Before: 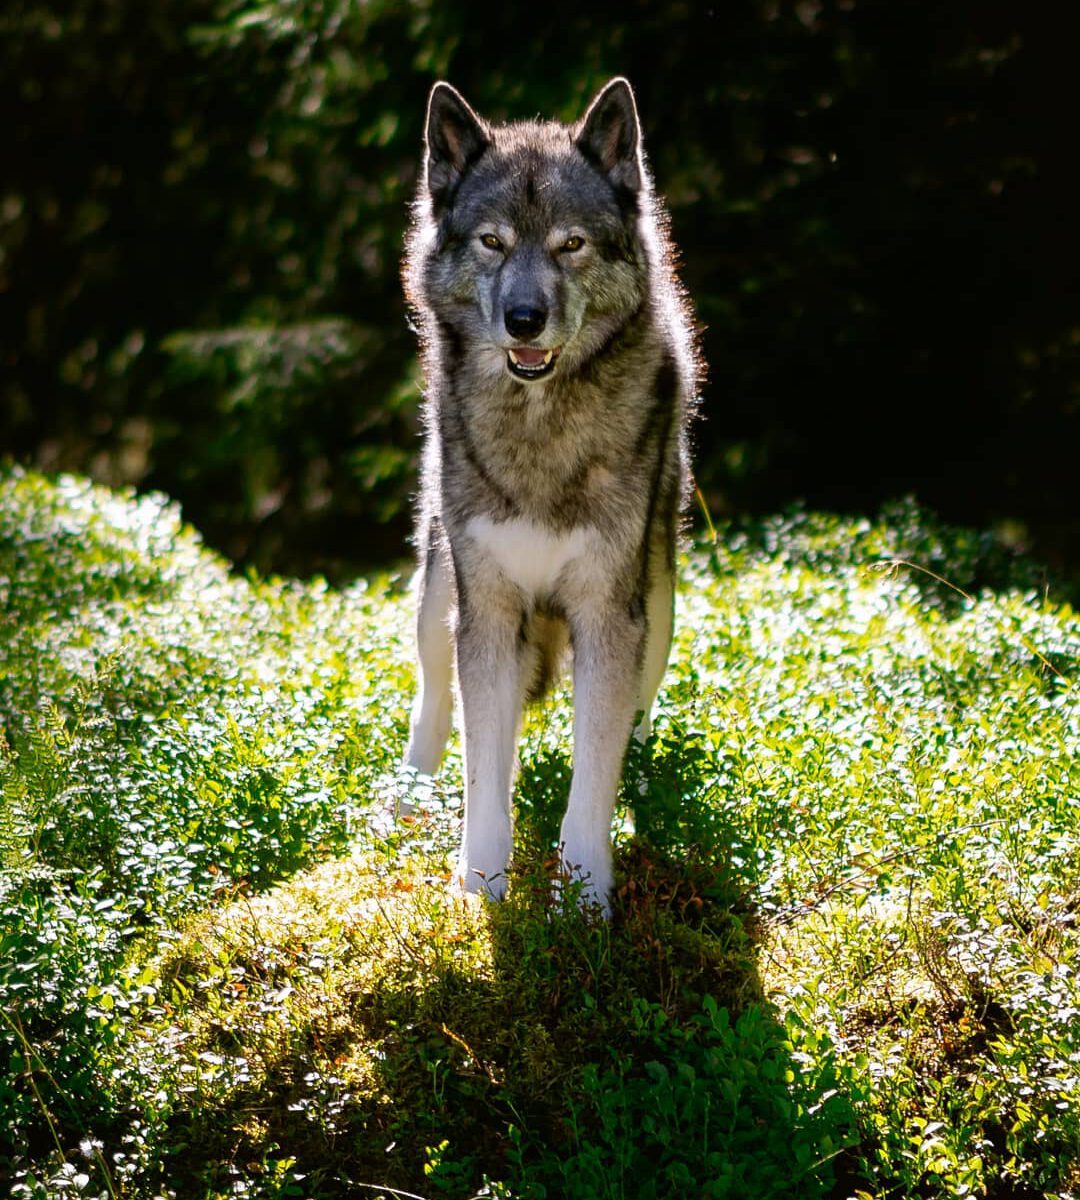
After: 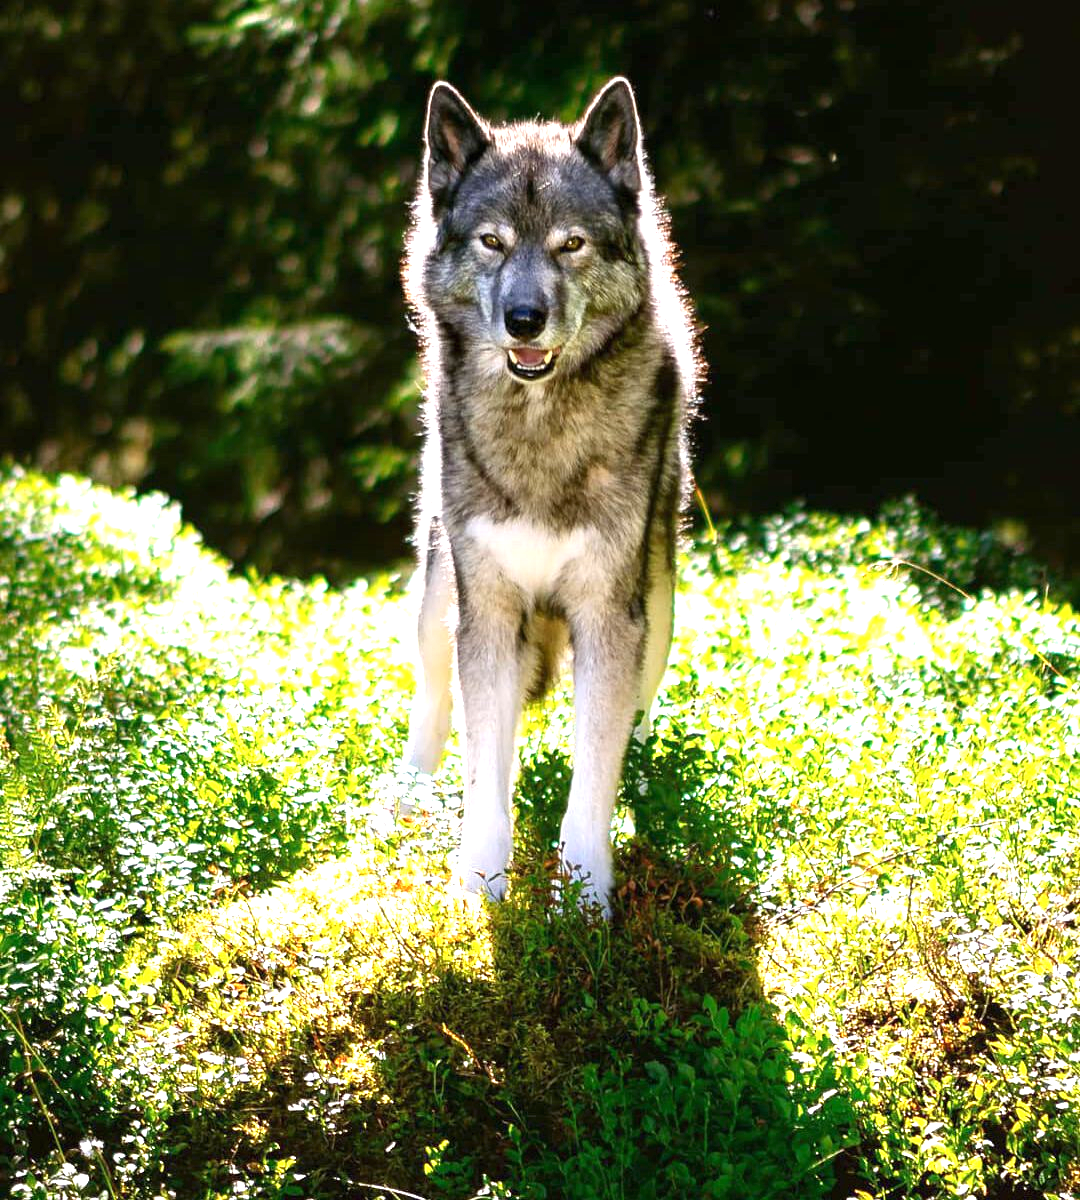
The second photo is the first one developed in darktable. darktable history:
exposure: black level correction 0, exposure 1.2 EV, compensate exposure bias true, compensate highlight preservation false
base curve: curves: ch0 [(0, 0) (0.283, 0.295) (1, 1)], preserve colors none
